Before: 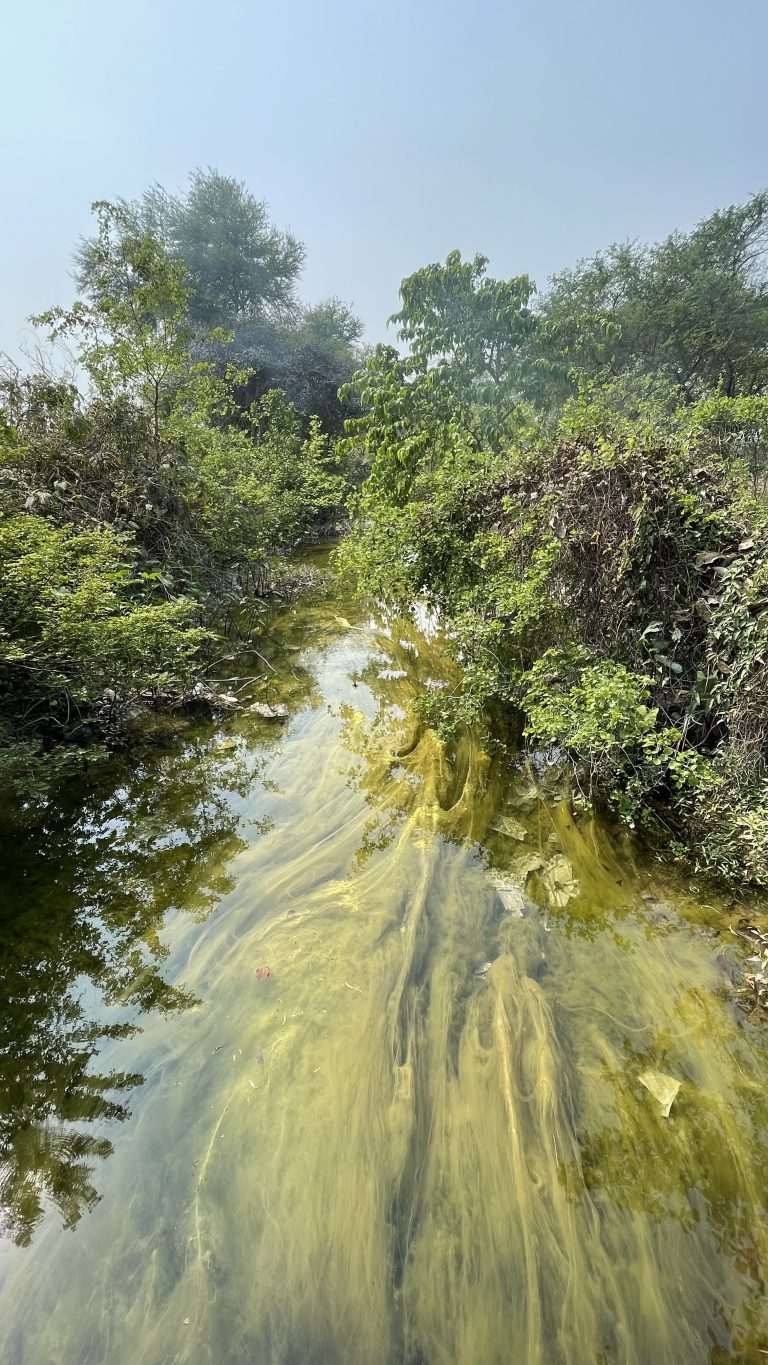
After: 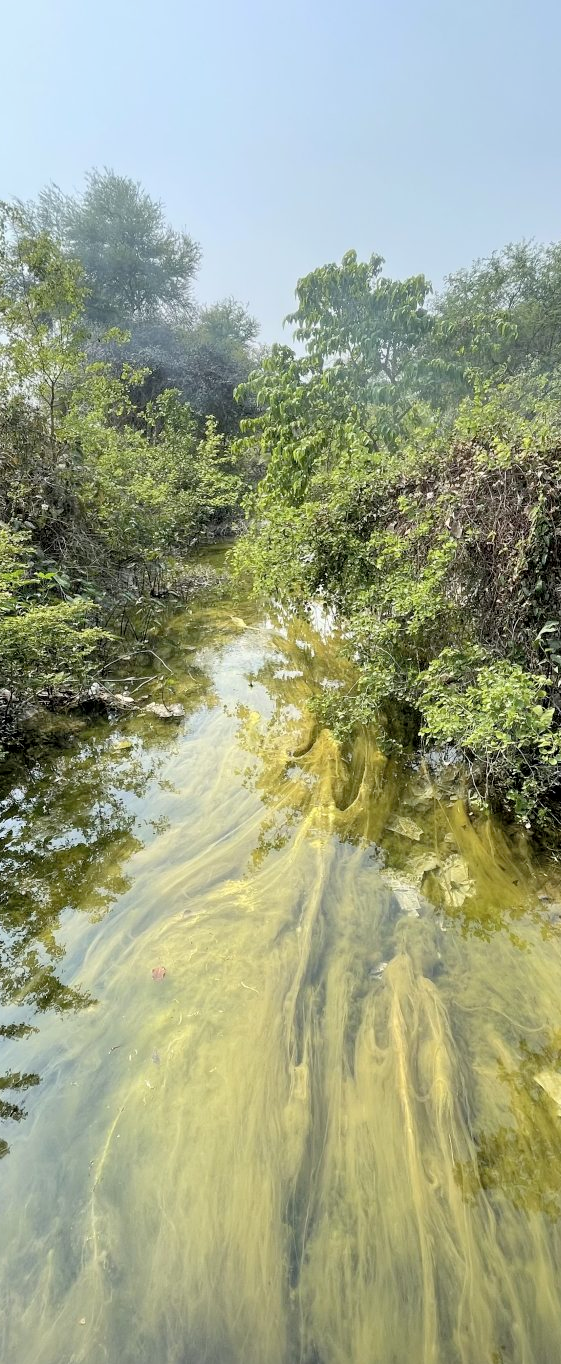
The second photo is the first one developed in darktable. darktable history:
crop: left 13.666%, right 13.254%
contrast brightness saturation: brightness 0.138
exposure: black level correction 0.005, exposure 0.004 EV, compensate exposure bias true, compensate highlight preservation false
